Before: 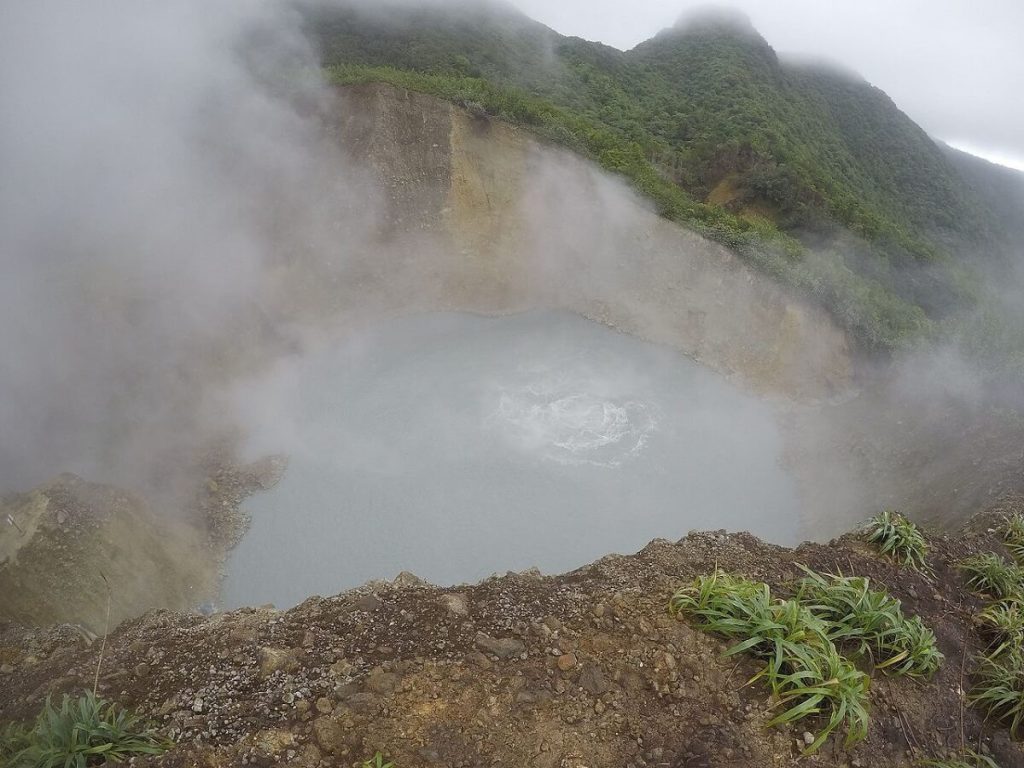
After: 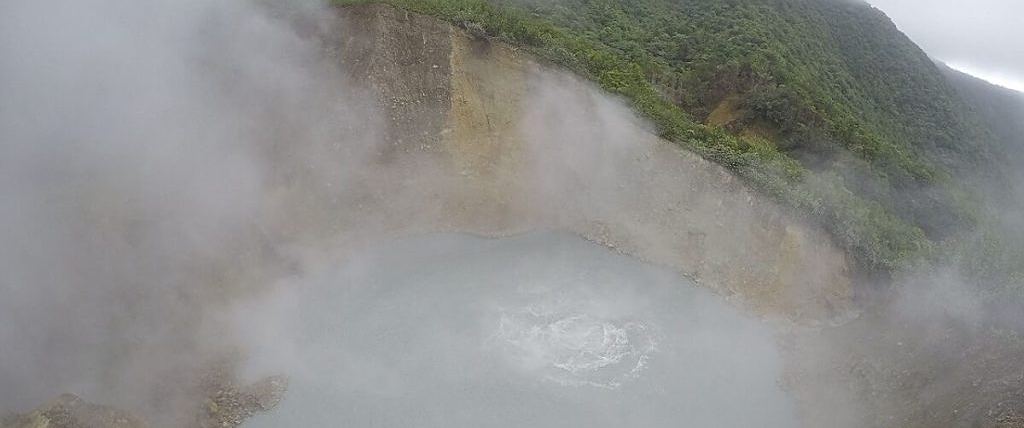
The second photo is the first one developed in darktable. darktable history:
crop and rotate: top 10.413%, bottom 33.767%
sharpen: on, module defaults
